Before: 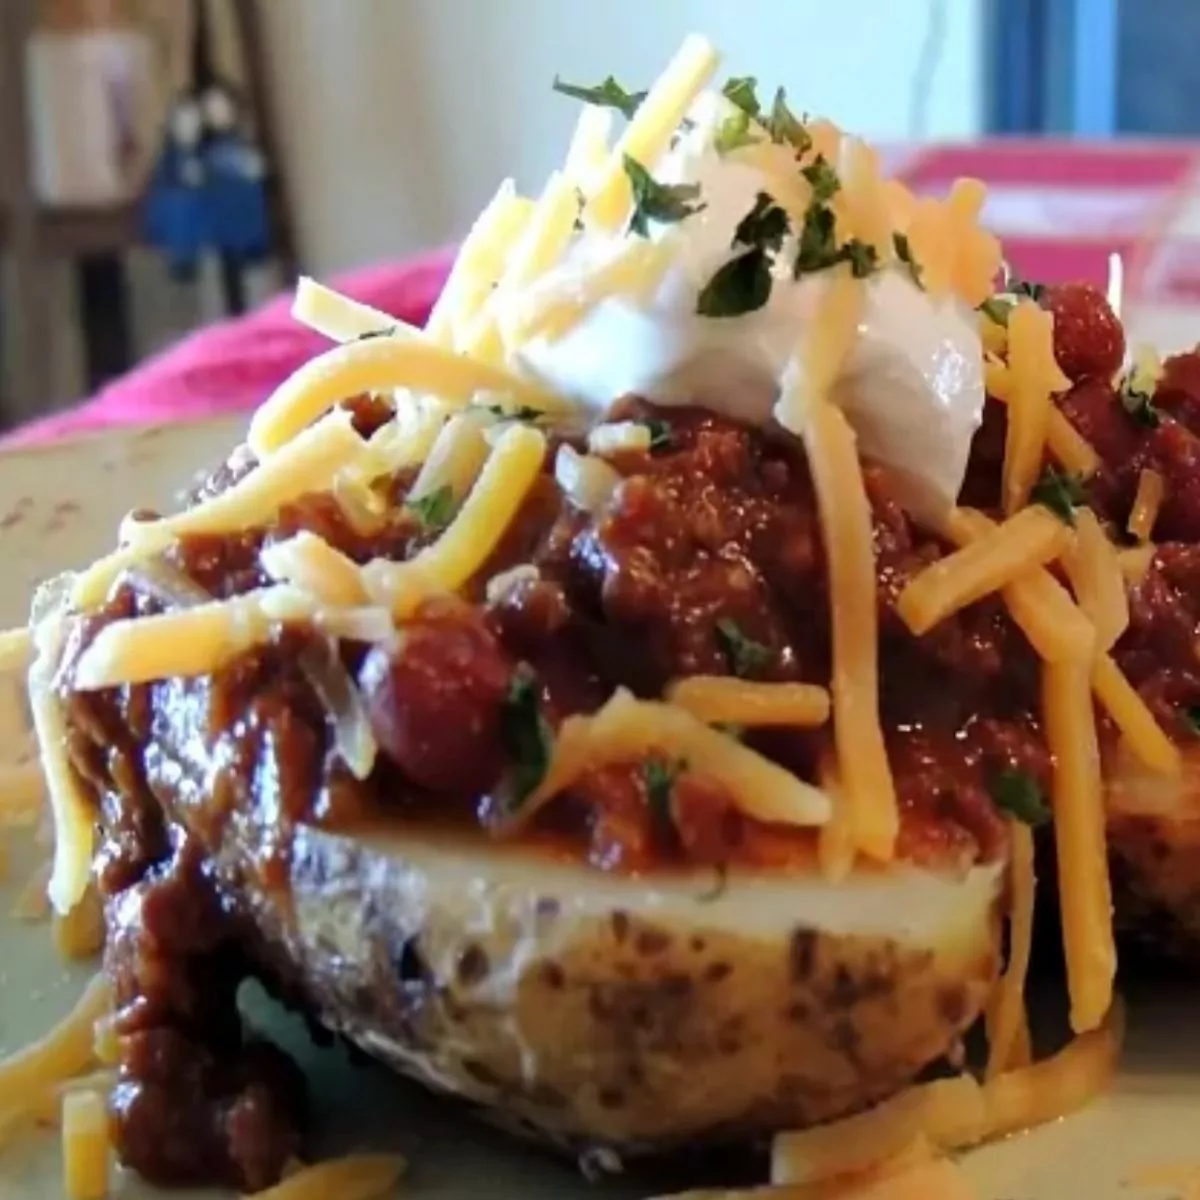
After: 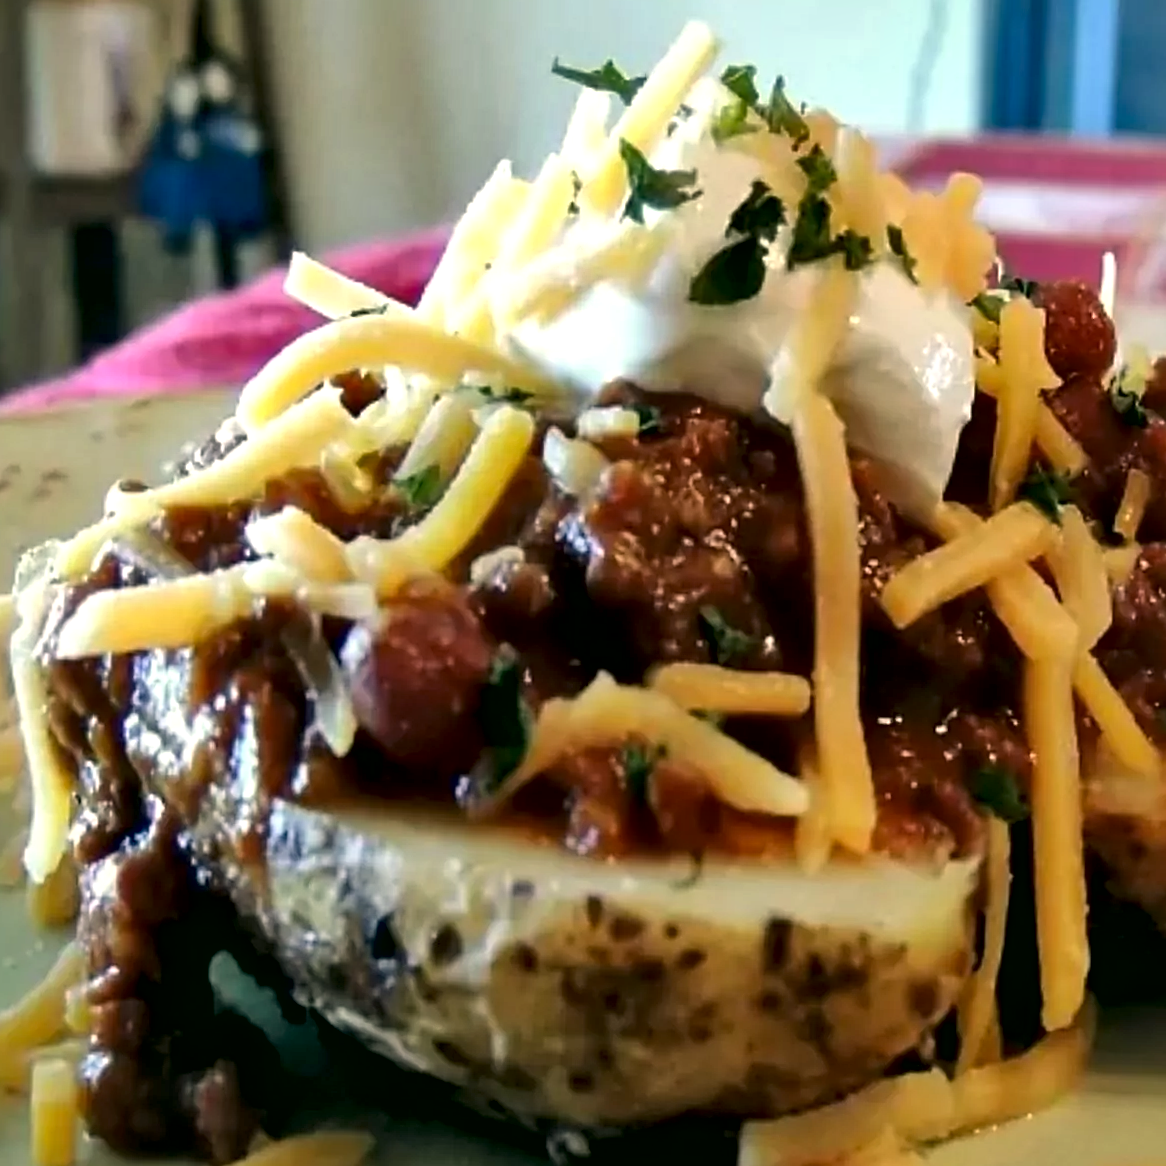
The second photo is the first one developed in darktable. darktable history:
shadows and highlights: radius 336.13, shadows 28.87, soften with gaussian
crop and rotate: angle -1.67°
sharpen: on, module defaults
color correction: highlights a* -0.411, highlights b* 9.47, shadows a* -9.24, shadows b* 1.23
local contrast: mode bilateral grid, contrast 70, coarseness 75, detail 181%, midtone range 0.2
